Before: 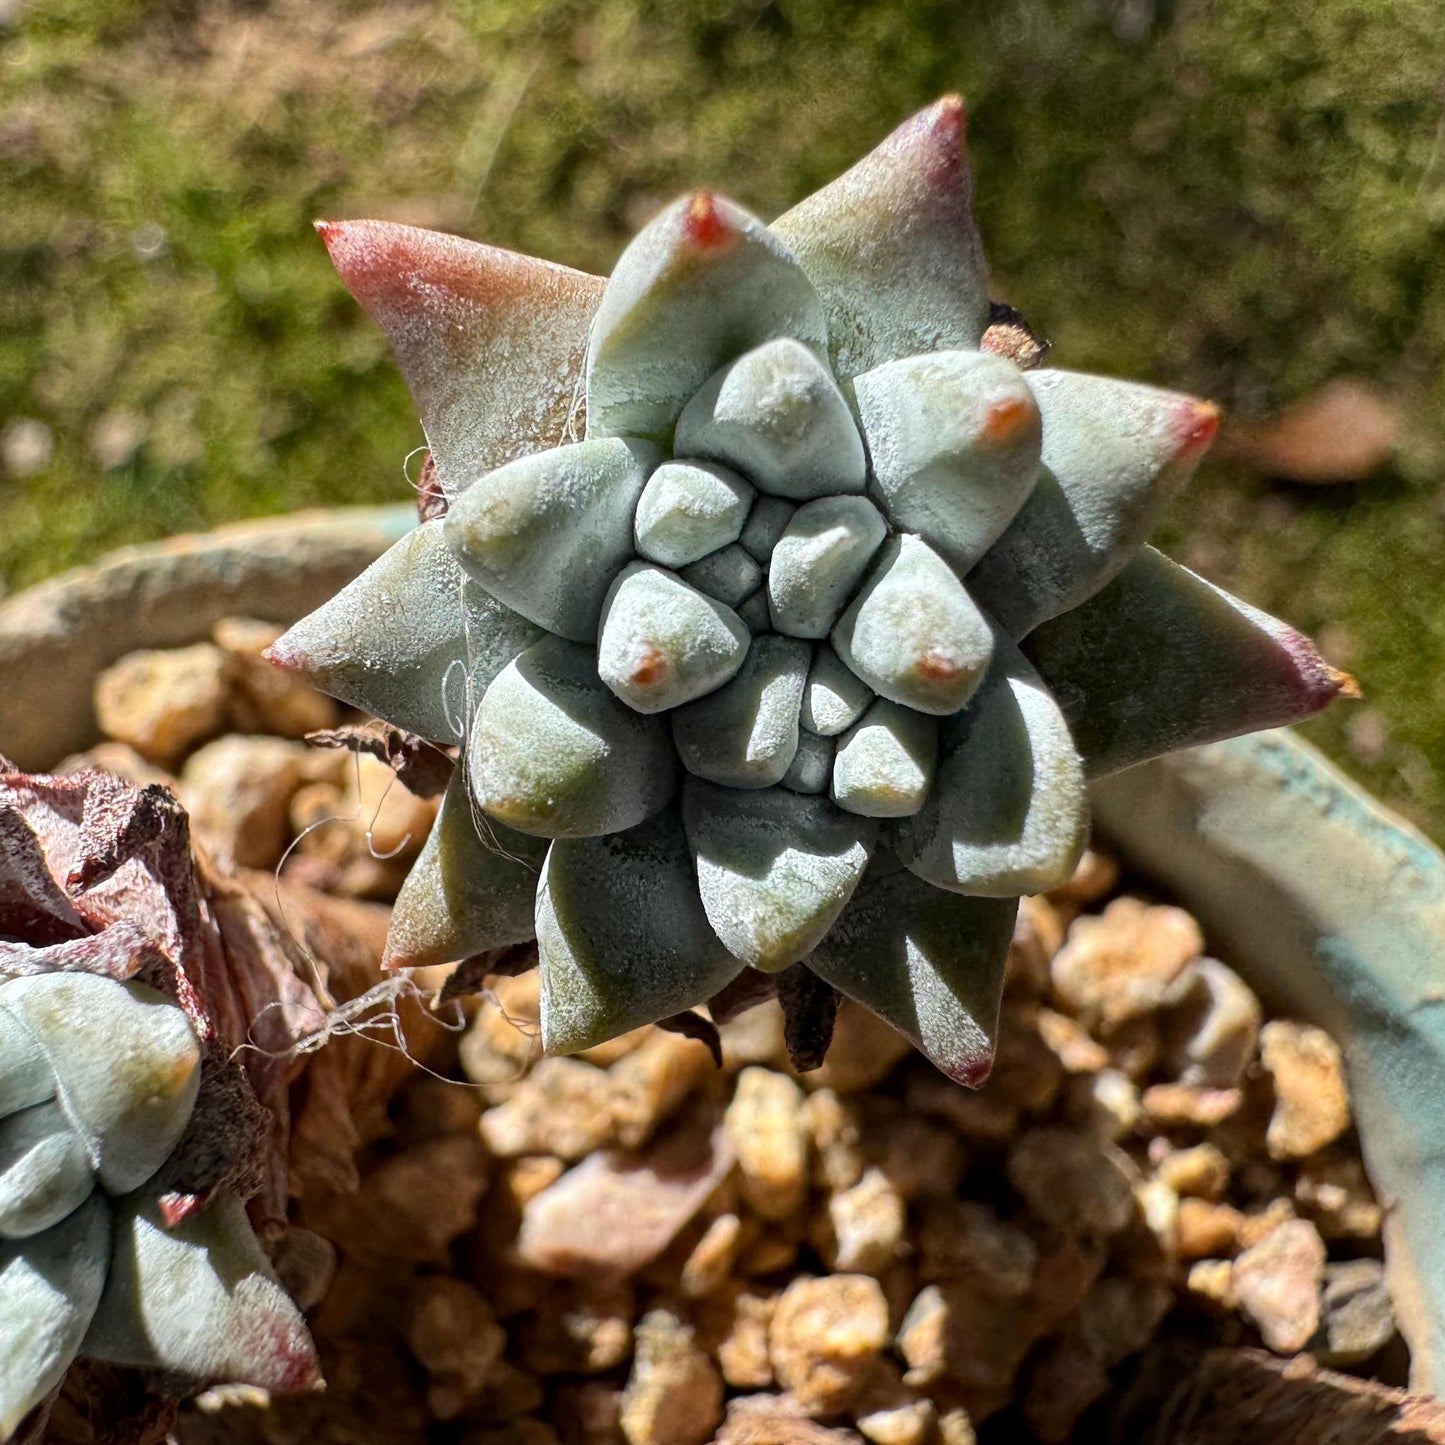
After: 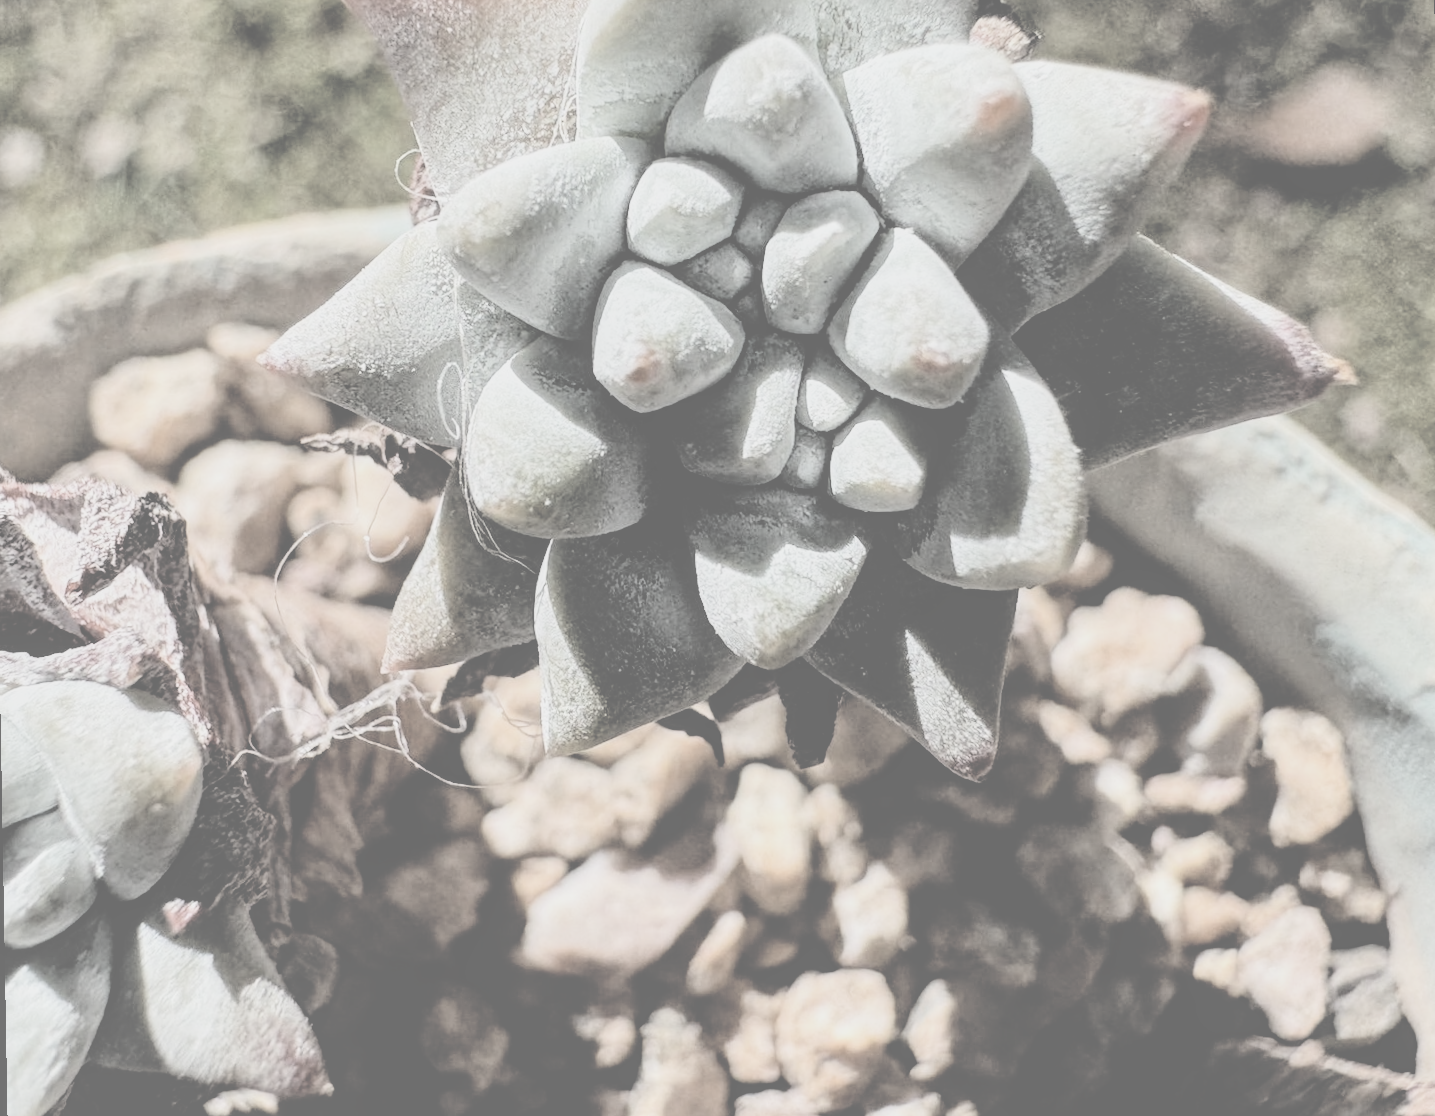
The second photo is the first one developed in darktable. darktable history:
crop and rotate: top 19.998%
contrast brightness saturation: contrast -0.32, brightness 0.75, saturation -0.78
exposure: black level correction 0.001, compensate highlight preservation false
filmic rgb: black relative exposure -5 EV, hardness 2.88, contrast 1.3
rotate and perspective: rotation -1°, crop left 0.011, crop right 0.989, crop top 0.025, crop bottom 0.975
local contrast: detail 130%
